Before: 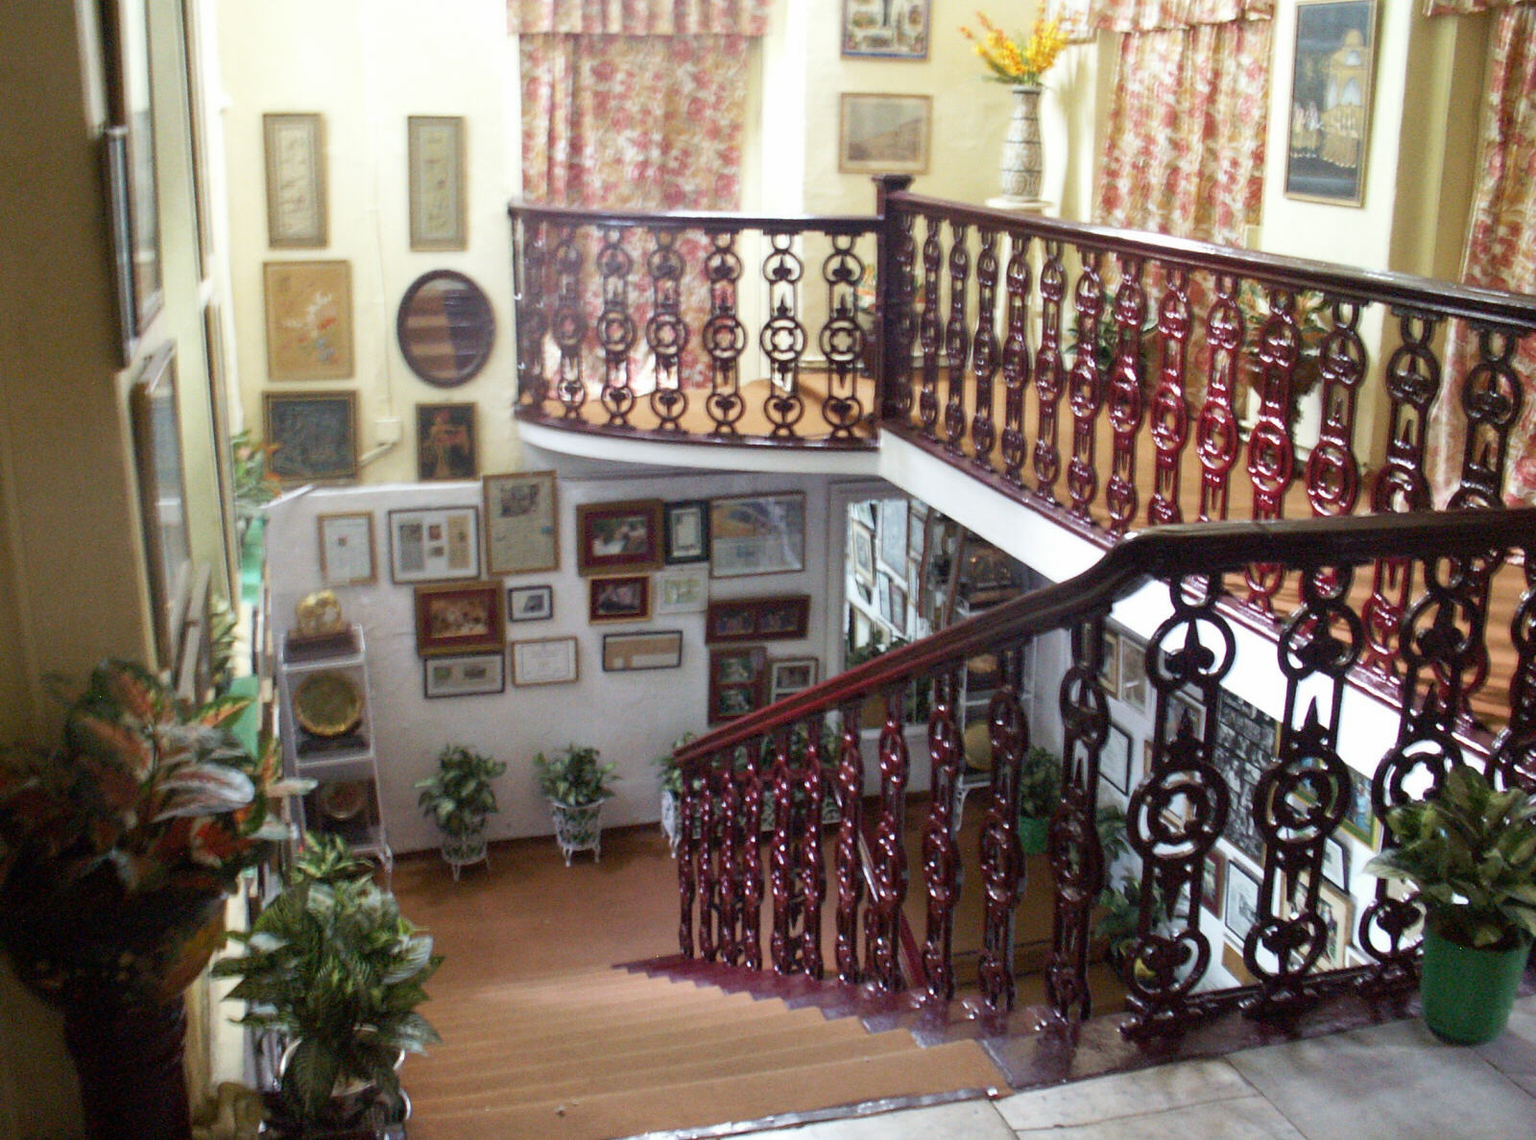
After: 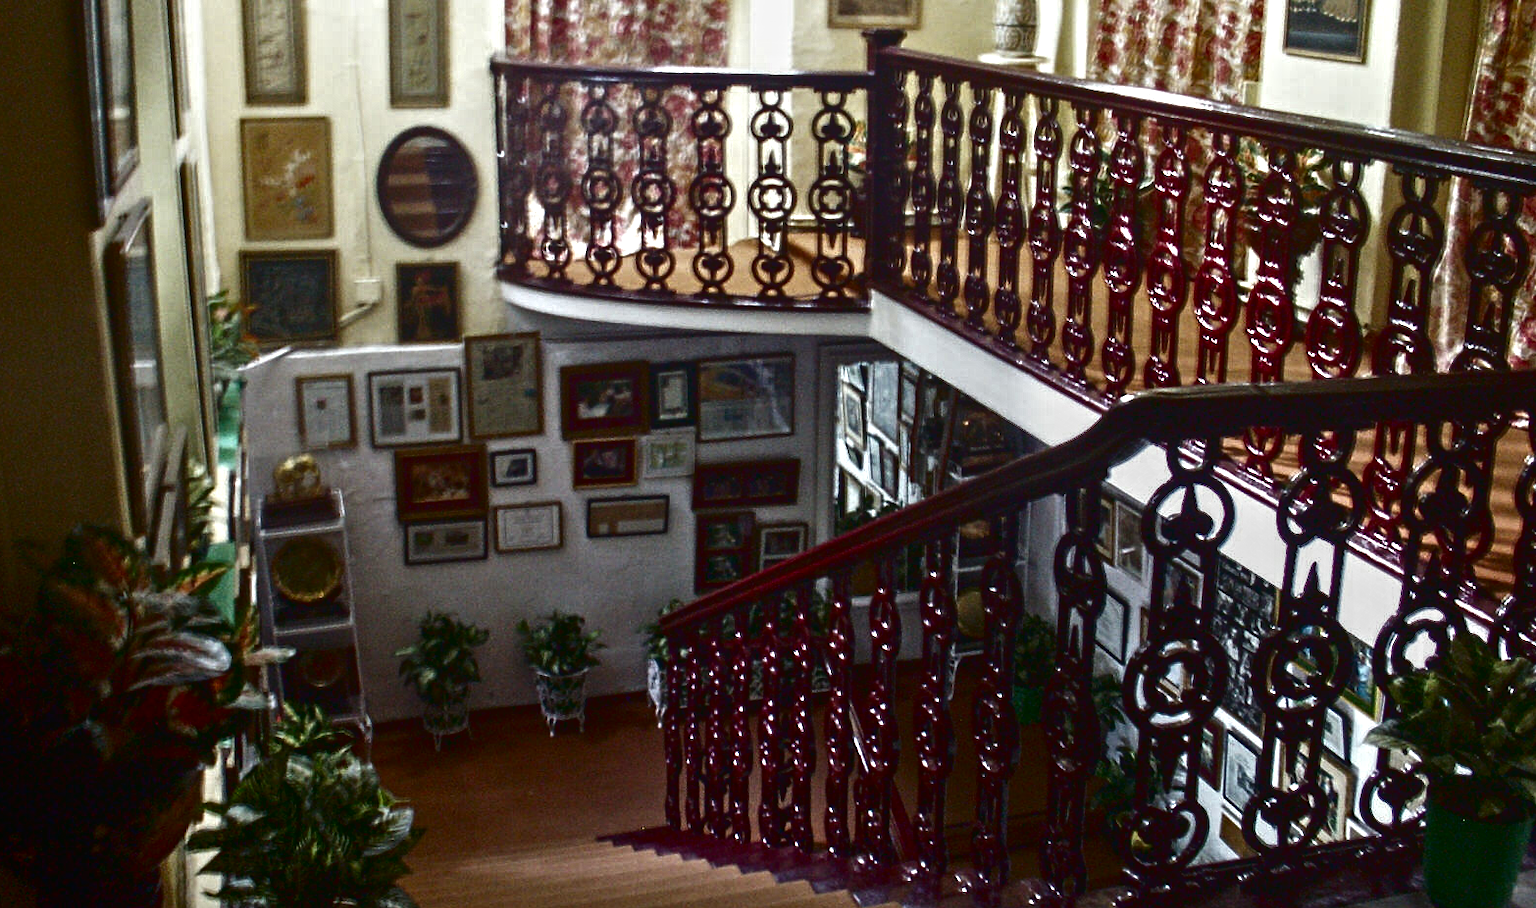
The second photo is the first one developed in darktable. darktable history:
contrast equalizer: octaves 7, y [[0.5, 0.542, 0.583, 0.625, 0.667, 0.708], [0.5 ×6], [0.5 ×6], [0 ×6], [0 ×6]]
crop and rotate: left 1.814%, top 12.818%, right 0.25%, bottom 9.225%
local contrast: highlights 68%, shadows 68%, detail 82%, midtone range 0.325
contrast brightness saturation: brightness -0.52
